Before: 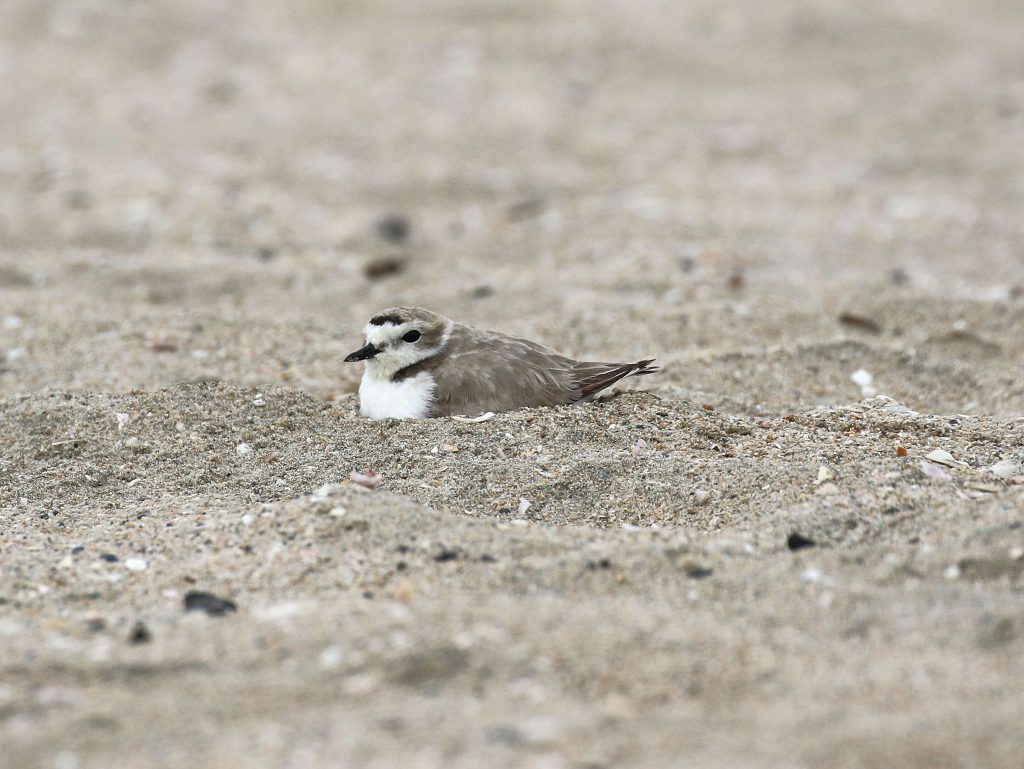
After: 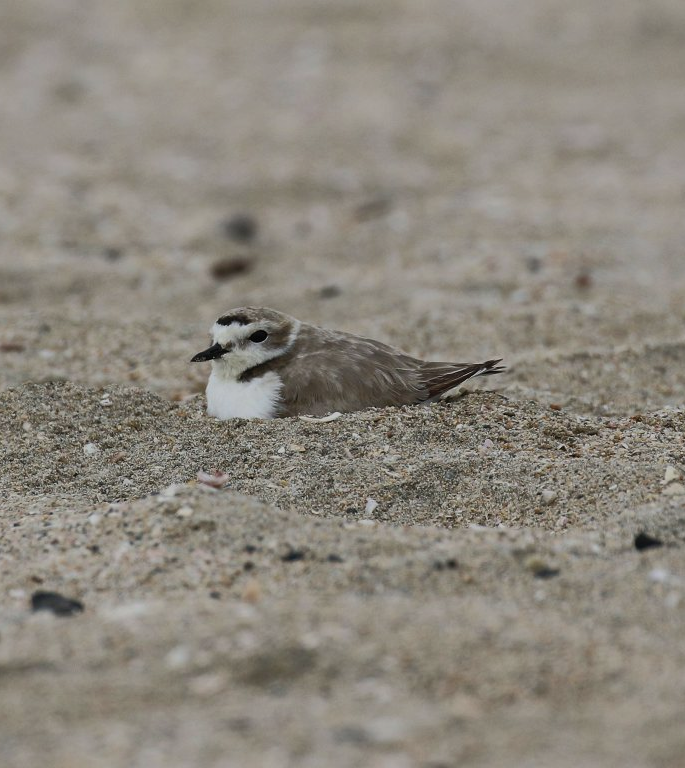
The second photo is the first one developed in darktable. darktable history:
exposure: exposure -1.364 EV, compensate highlight preservation false
crop and rotate: left 14.96%, right 18.059%
contrast brightness saturation: contrast 0.204, brightness 0.161, saturation 0.218
